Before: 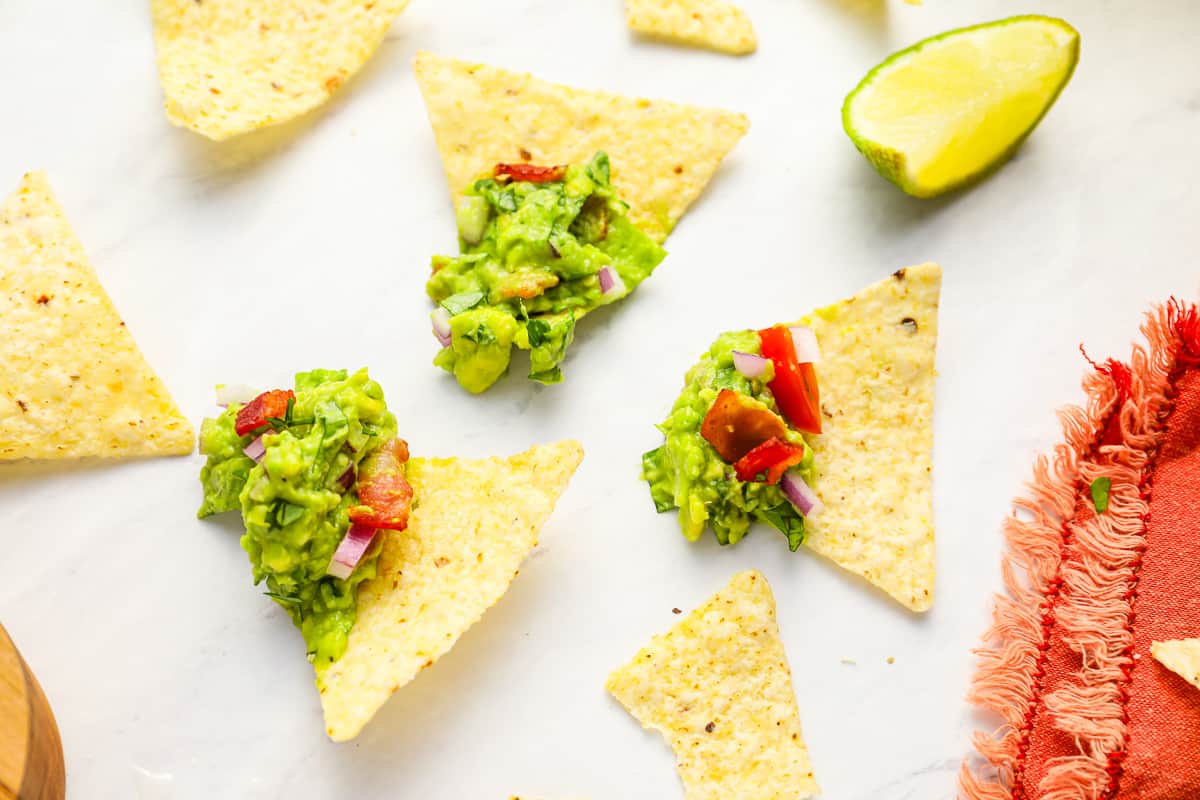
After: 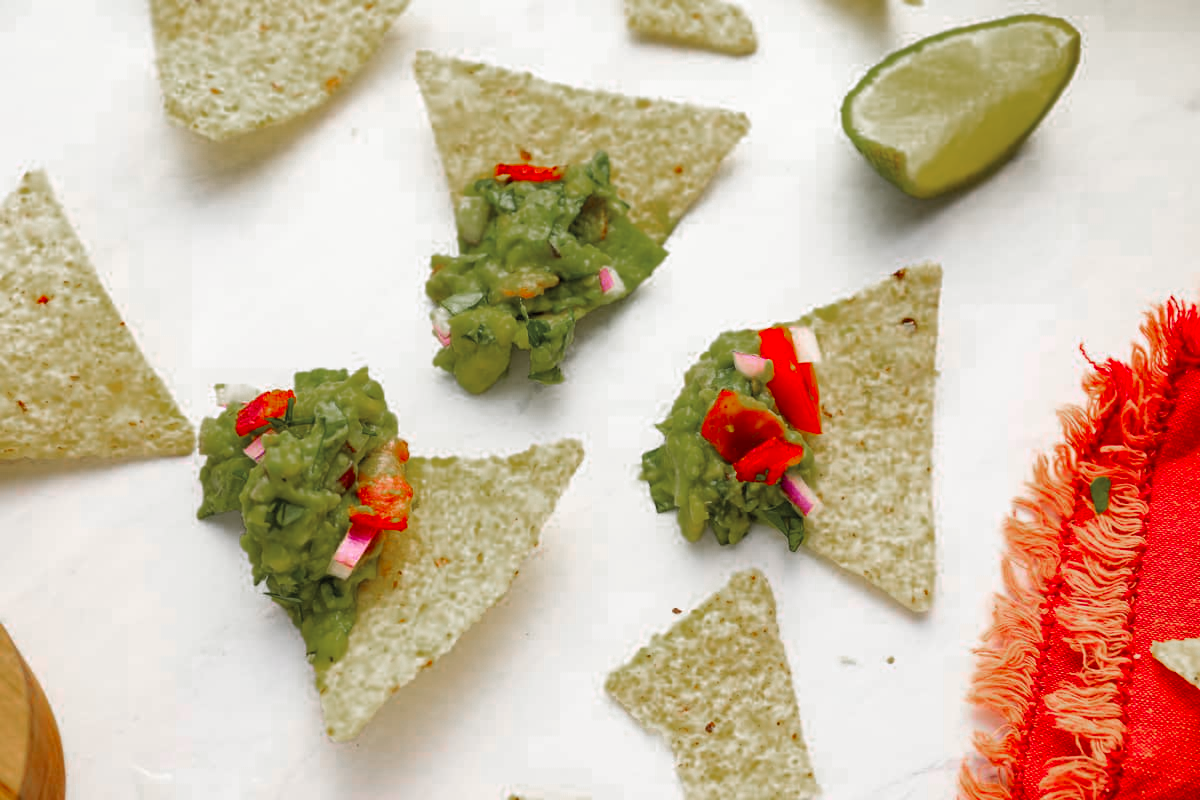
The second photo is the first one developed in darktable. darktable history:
color zones: curves: ch0 [(0, 0.48) (0.209, 0.398) (0.305, 0.332) (0.429, 0.493) (0.571, 0.5) (0.714, 0.5) (0.857, 0.5) (1, 0.48)]; ch1 [(0, 0.736) (0.143, 0.625) (0.225, 0.371) (0.429, 0.256) (0.571, 0.241) (0.714, 0.213) (0.857, 0.48) (1, 0.736)]; ch2 [(0, 0.448) (0.143, 0.498) (0.286, 0.5) (0.429, 0.5) (0.571, 0.5) (0.714, 0.5) (0.857, 0.5) (1, 0.448)], mix 19.3%
